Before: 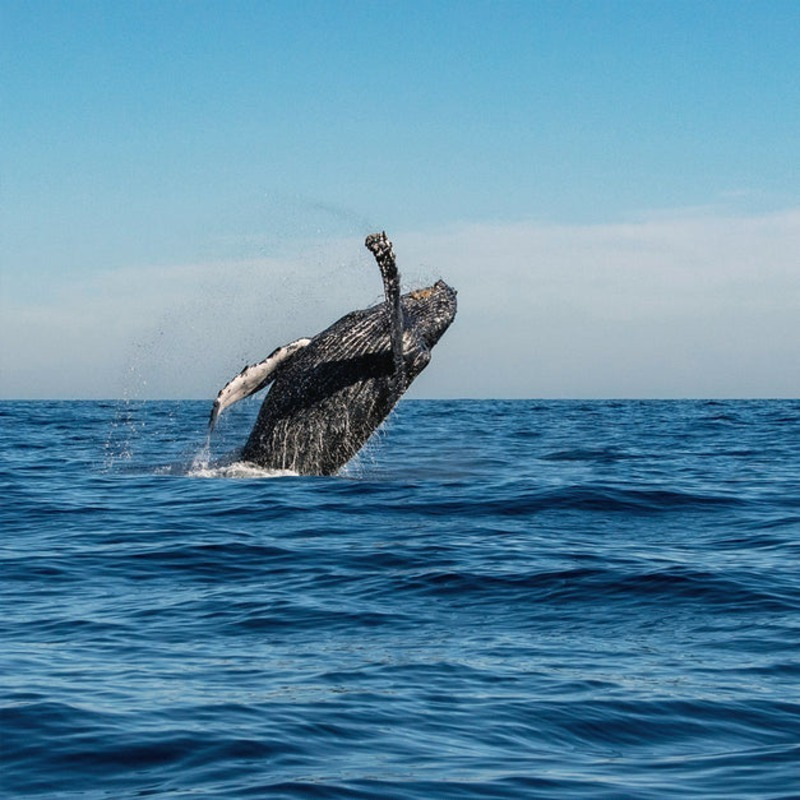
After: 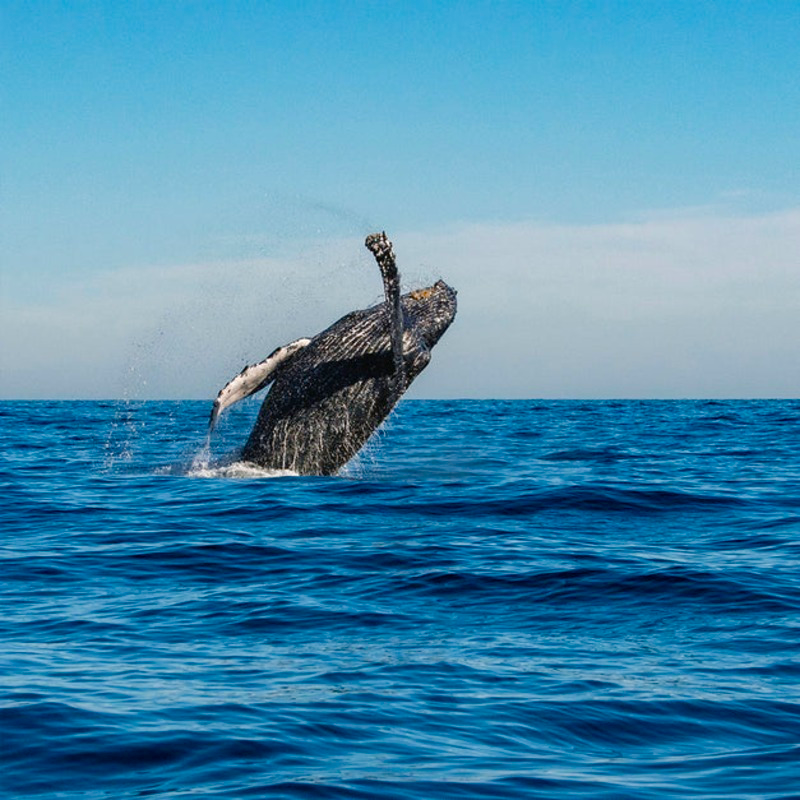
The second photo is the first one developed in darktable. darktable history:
tone equalizer: edges refinement/feathering 500, mask exposure compensation -1.57 EV, preserve details no
color balance rgb: perceptual saturation grading › global saturation 26.305%, perceptual saturation grading › highlights -27.895%, perceptual saturation grading › mid-tones 15.457%, perceptual saturation grading › shadows 34.391%, global vibrance 20%
